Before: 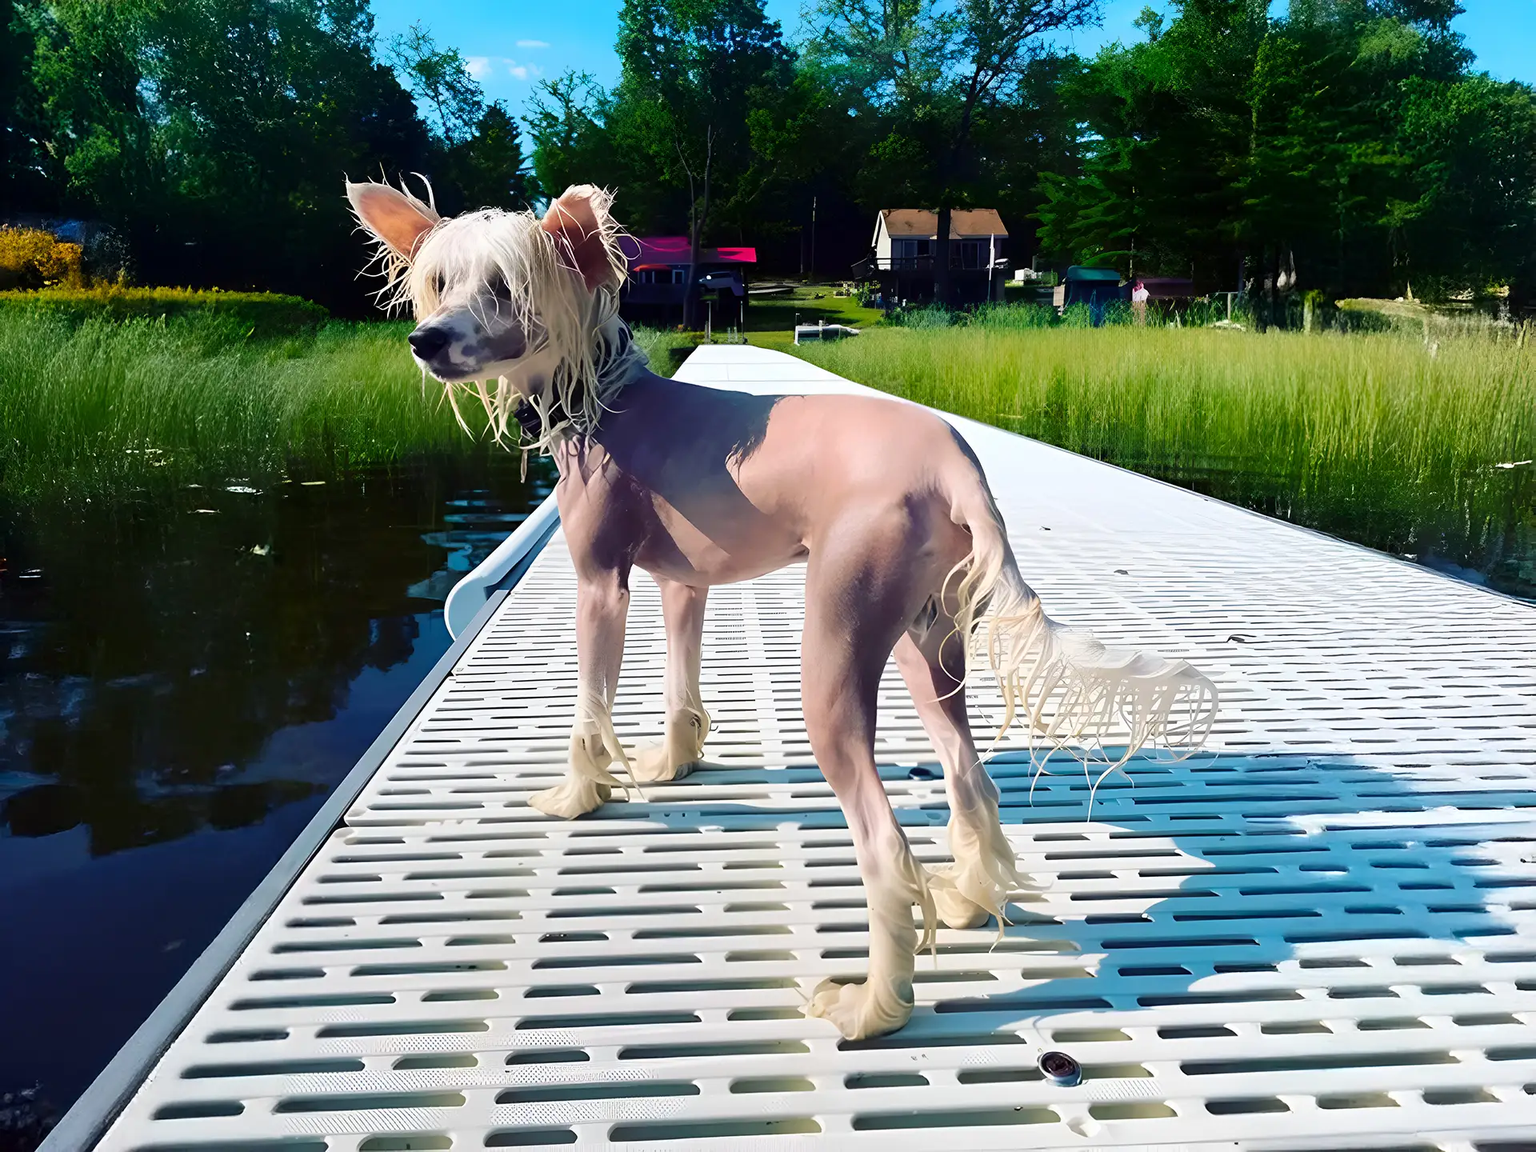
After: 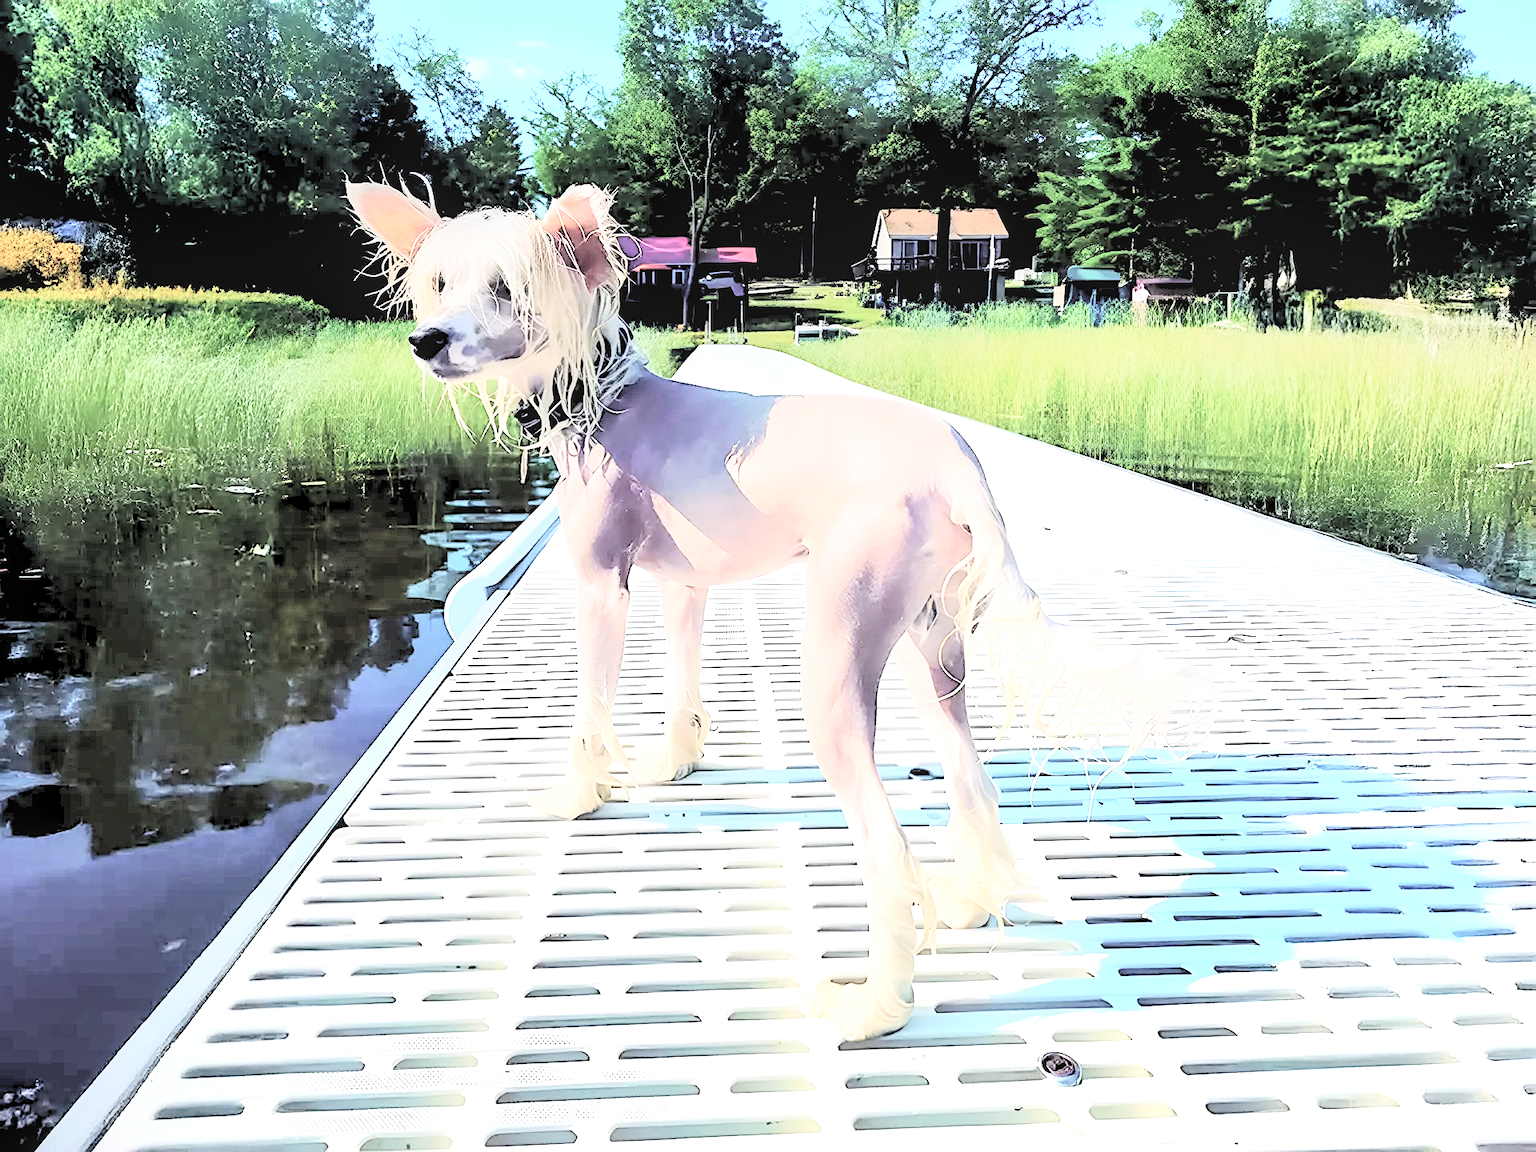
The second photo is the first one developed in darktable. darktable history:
contrast brightness saturation: brightness 0.18, saturation -0.5
exposure: exposure 0.653 EV, compensate exposure bias true, compensate highlight preservation false
sharpen: on, module defaults
local contrast: on, module defaults
tone curve: curves: ch0 [(0, 0) (0.004, 0) (0.133, 0.071) (0.325, 0.456) (0.832, 0.957) (1, 1)], color space Lab, linked channels, preserve colors none
levels: levels [0.072, 0.414, 0.976]
